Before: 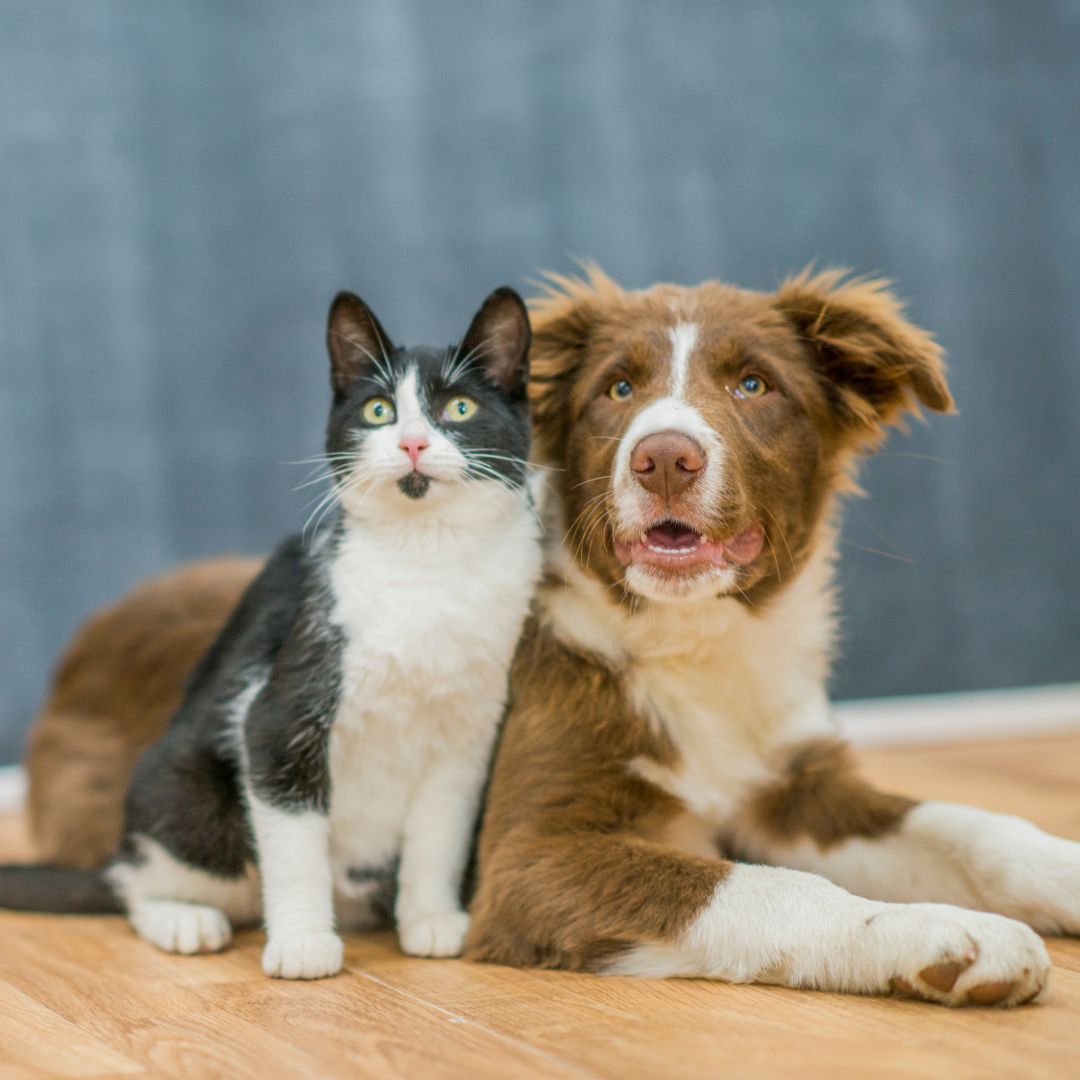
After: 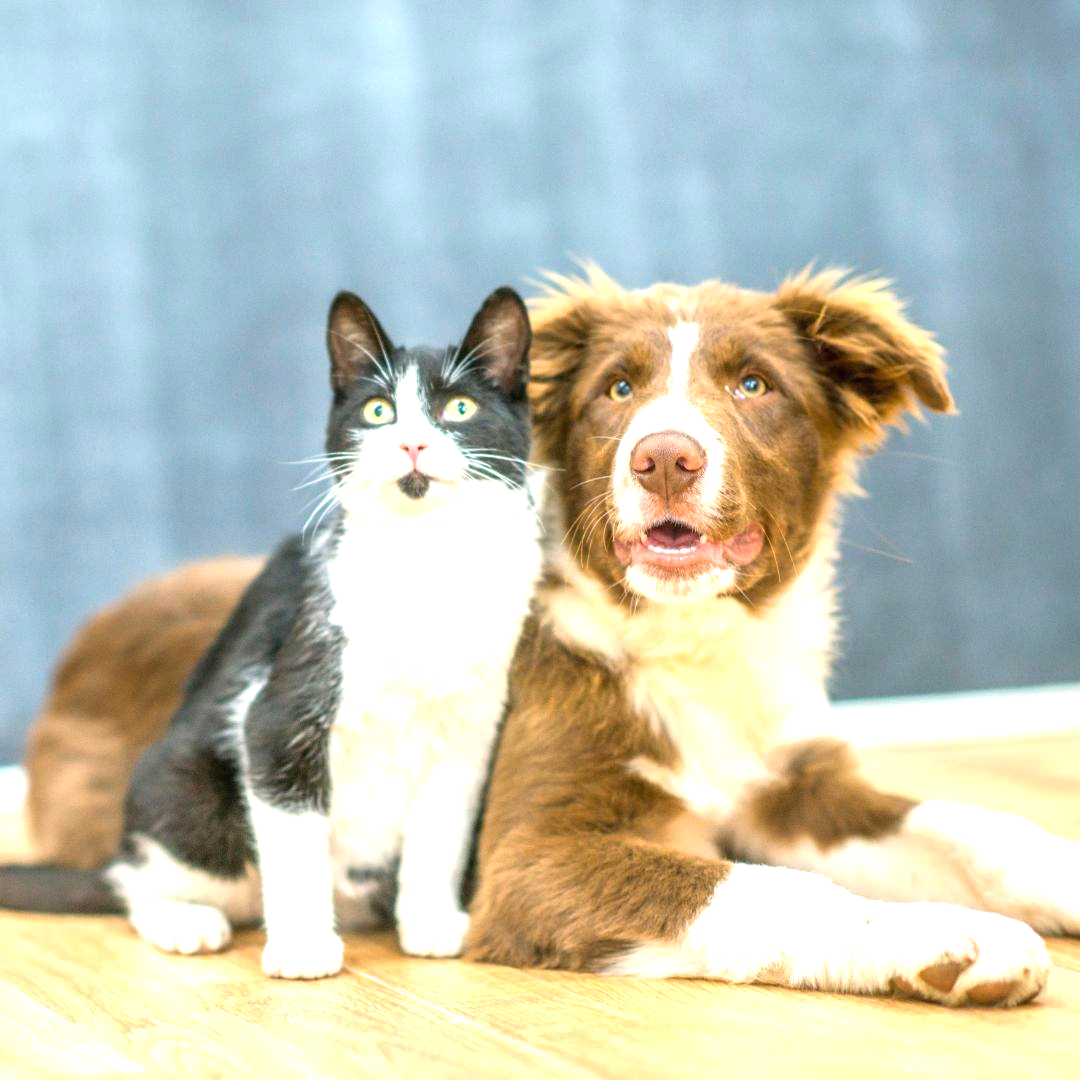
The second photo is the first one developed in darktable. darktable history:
exposure: black level correction 0, exposure 1.286 EV, compensate highlight preservation false
